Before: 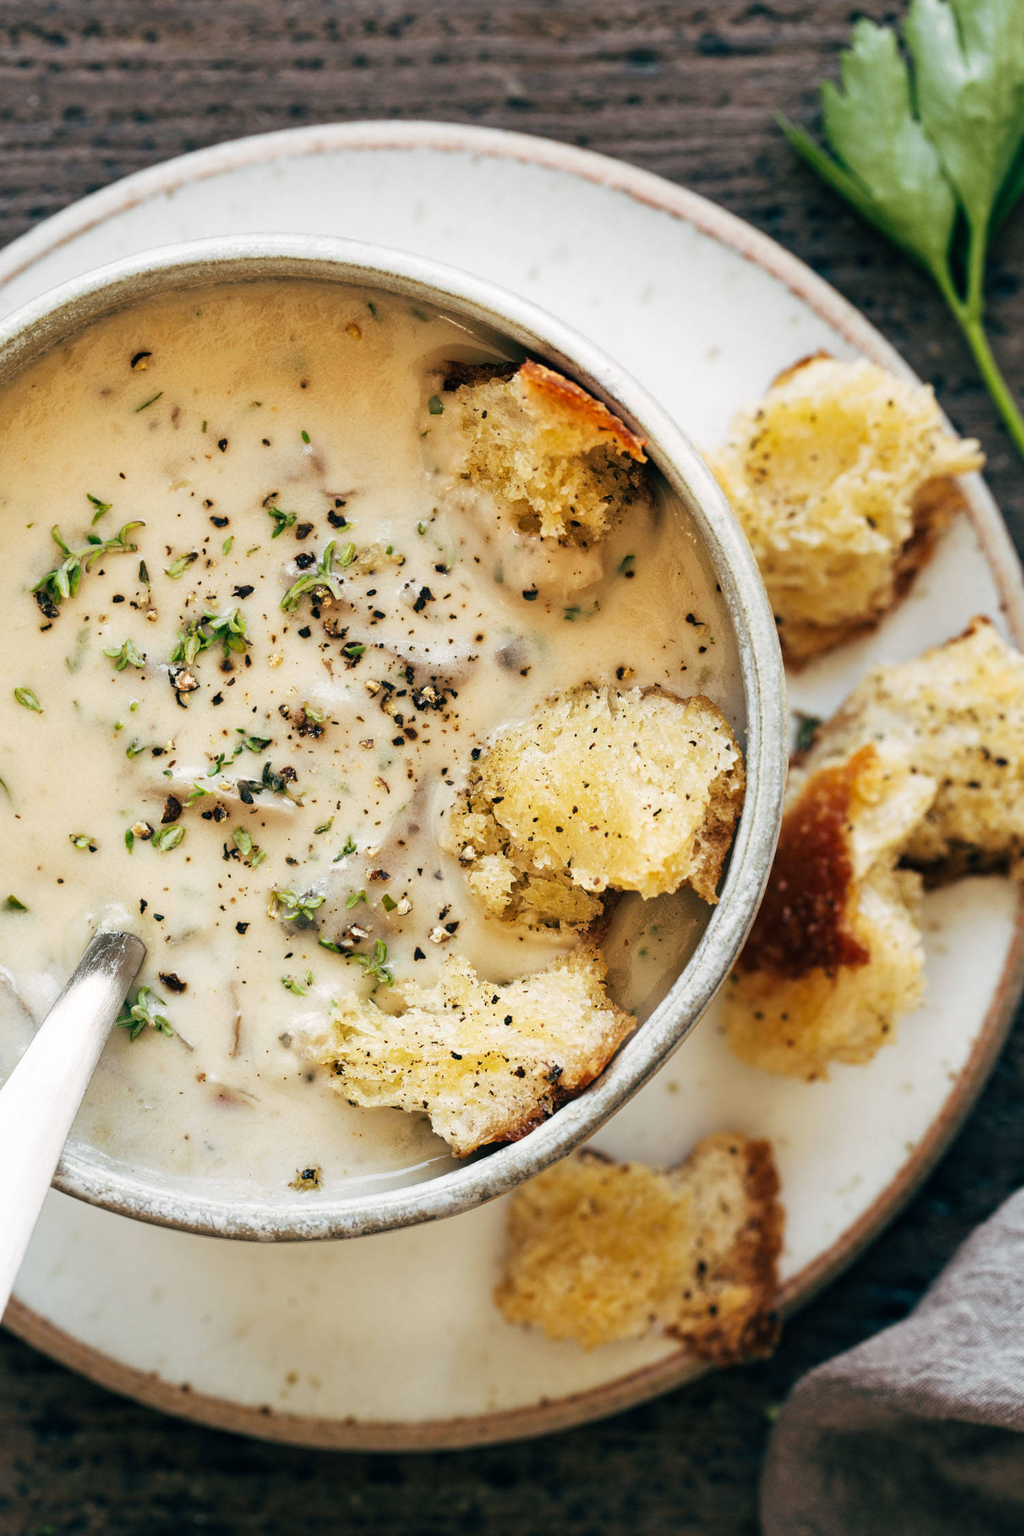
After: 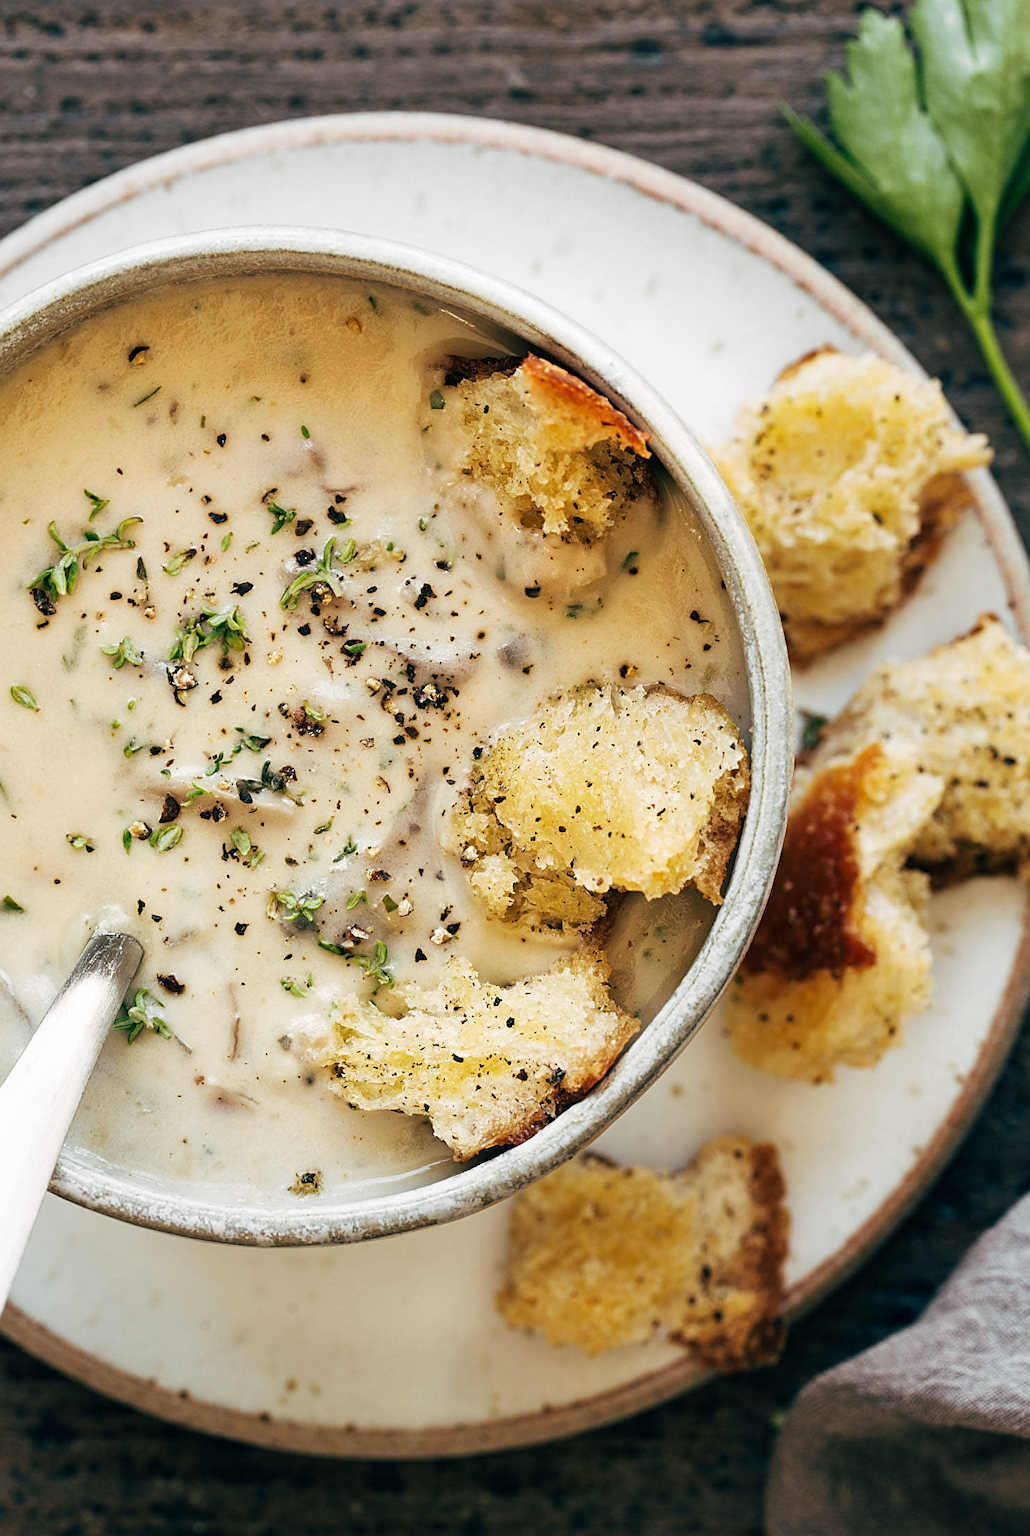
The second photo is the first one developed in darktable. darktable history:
crop: left 0.436%, top 0.701%, right 0.146%, bottom 0.488%
sharpen: on, module defaults
